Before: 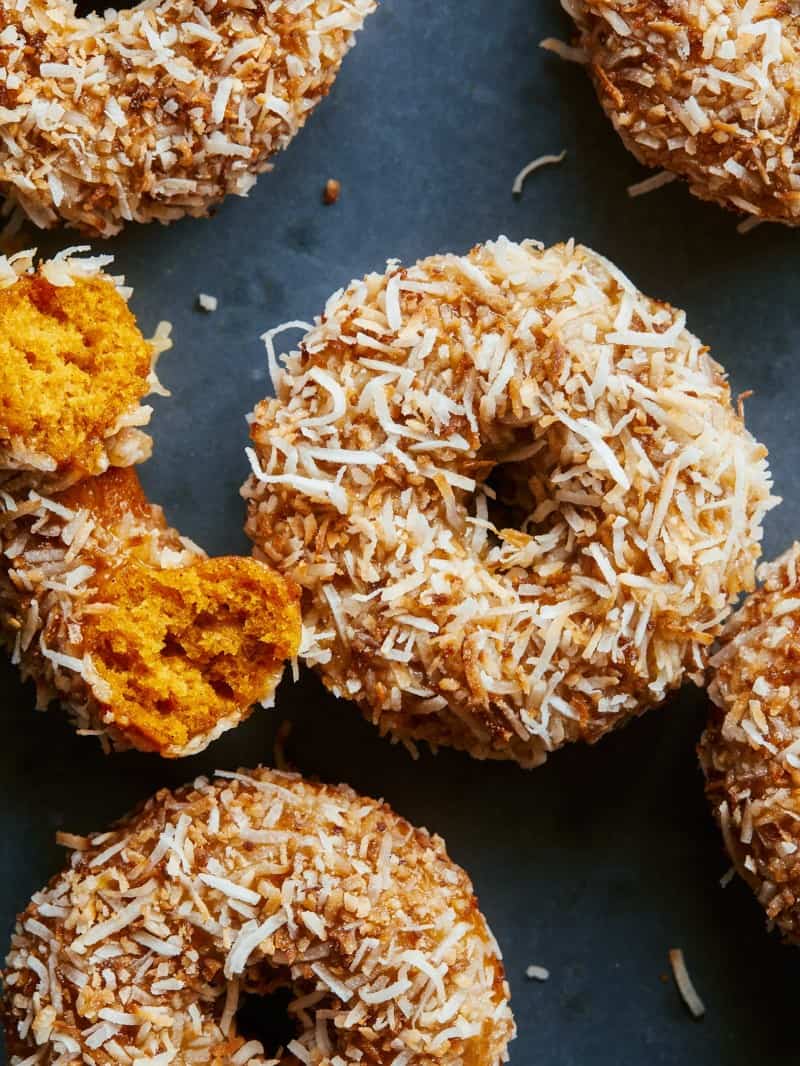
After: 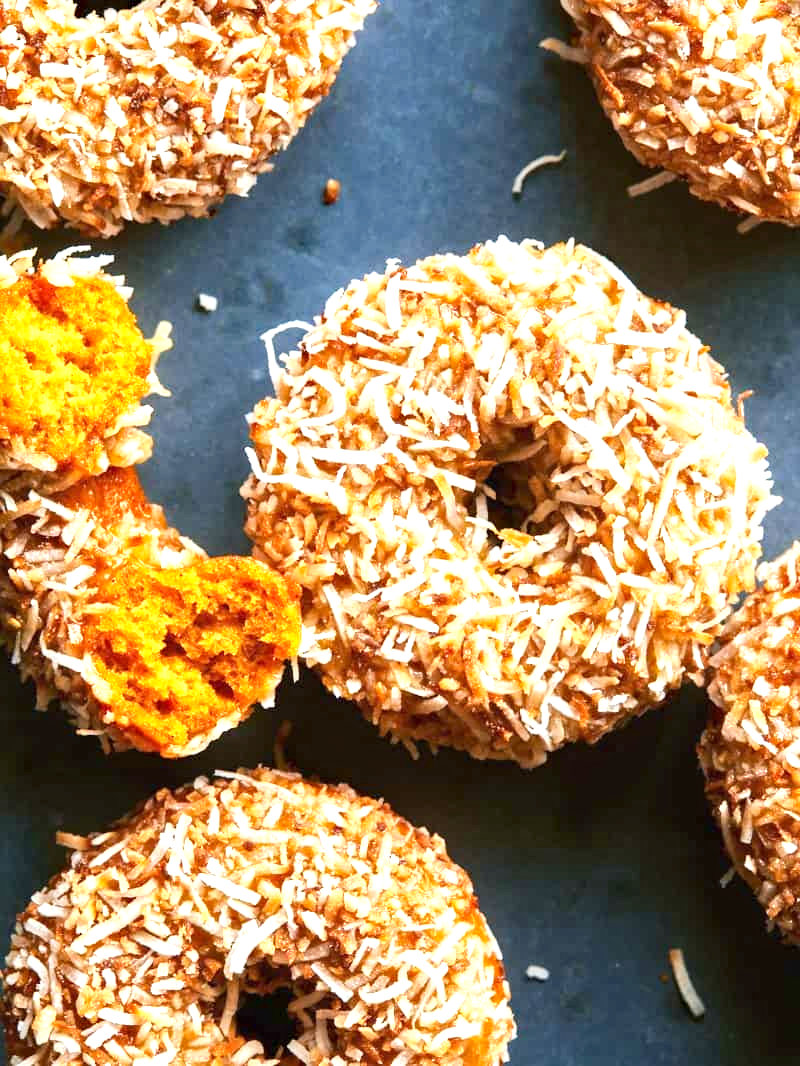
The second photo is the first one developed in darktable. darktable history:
haze removal: compatibility mode true, adaptive false
exposure: black level correction 0, exposure 1.45 EV, compensate exposure bias true, compensate highlight preservation false
tone equalizer: -8 EV -0.002 EV, -7 EV 0.005 EV, -6 EV -0.009 EV, -5 EV 0.011 EV, -4 EV -0.012 EV, -3 EV 0.007 EV, -2 EV -0.062 EV, -1 EV -0.293 EV, +0 EV -0.582 EV, smoothing diameter 2%, edges refinement/feathering 20, mask exposure compensation -1.57 EV, filter diffusion 5
white balance: emerald 1
